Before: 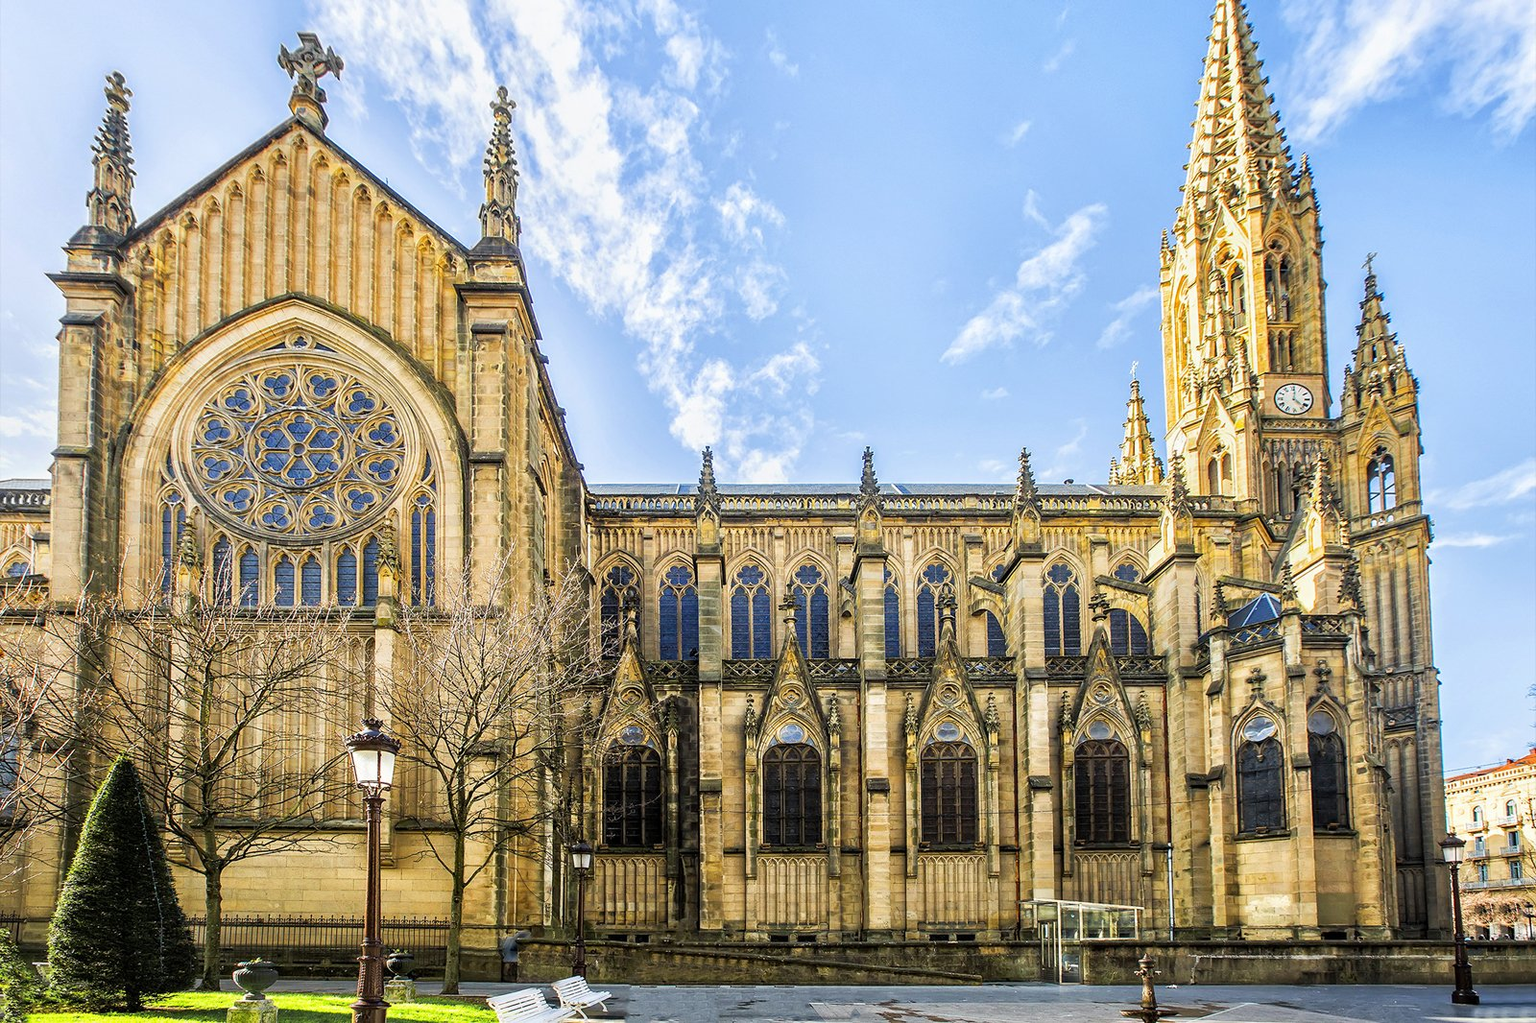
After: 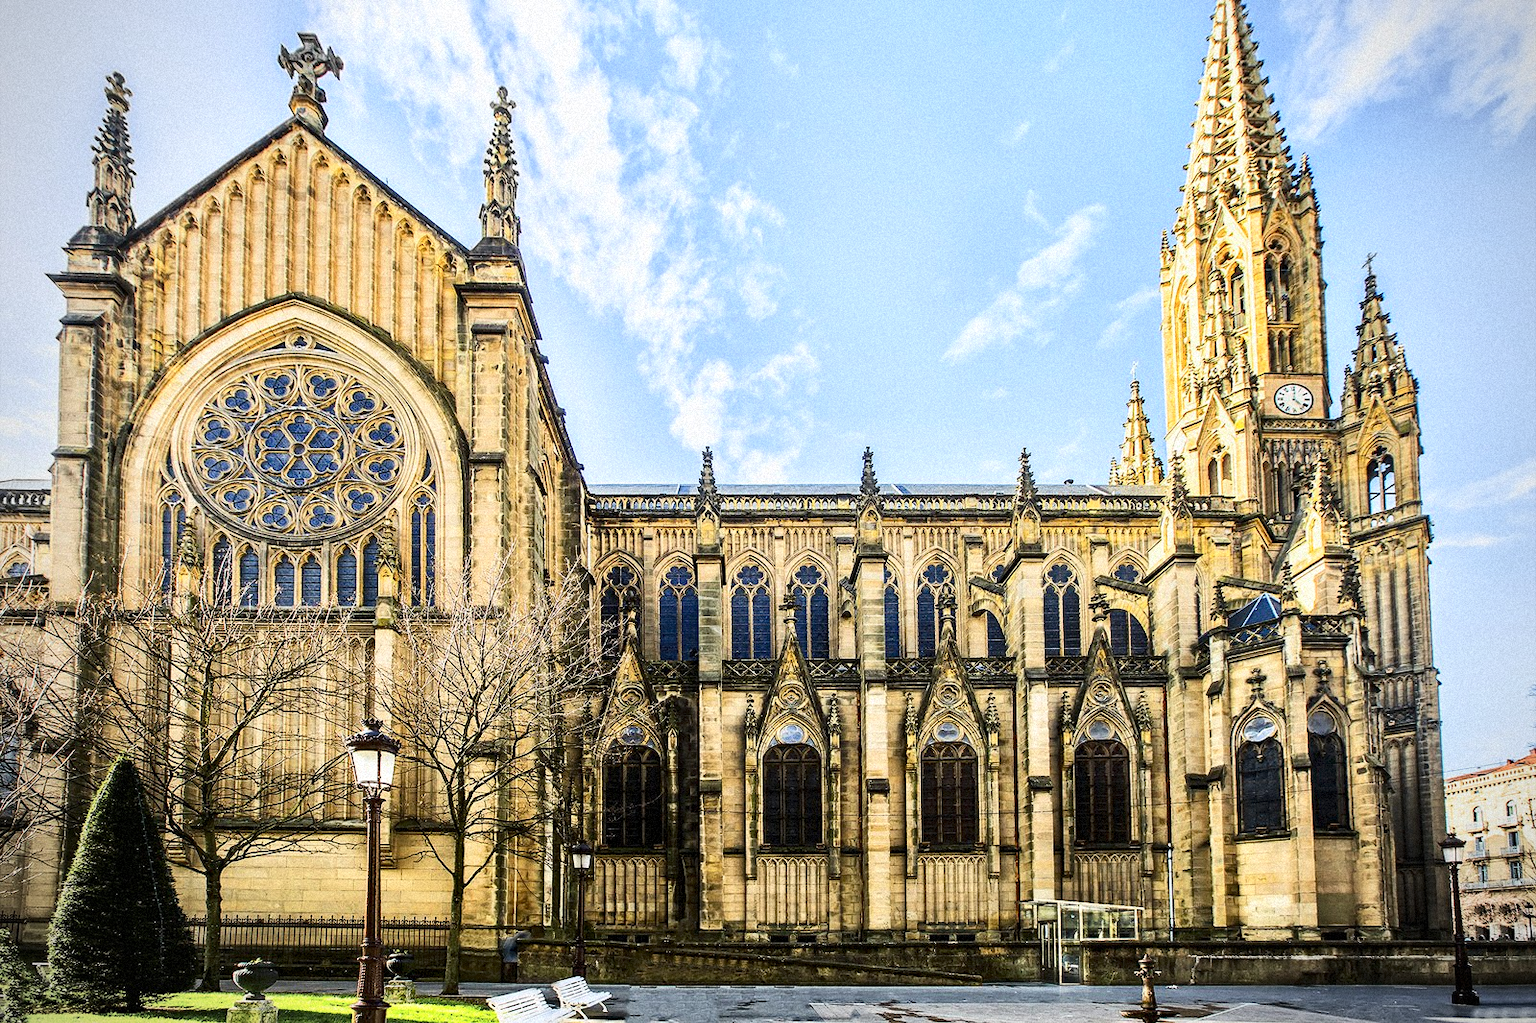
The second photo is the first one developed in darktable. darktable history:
vignetting: unbound false
contrast brightness saturation: contrast 0.28
grain: mid-tones bias 0%
